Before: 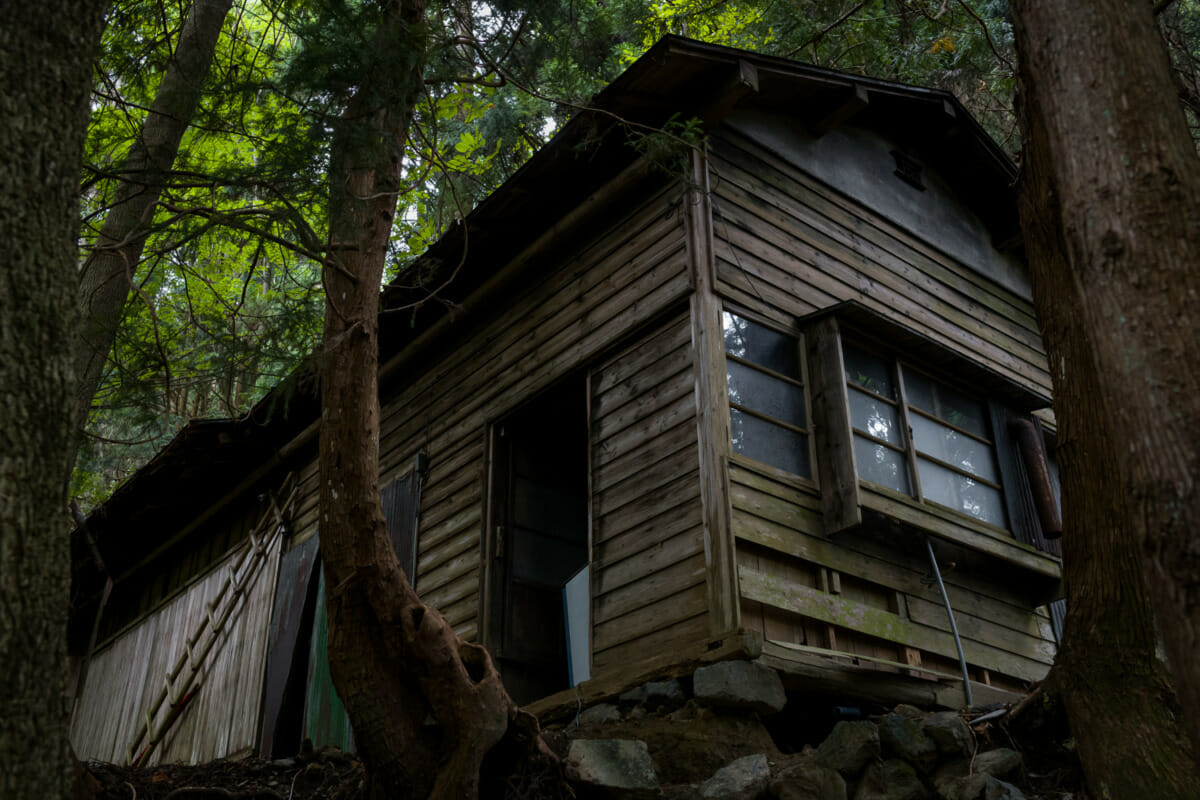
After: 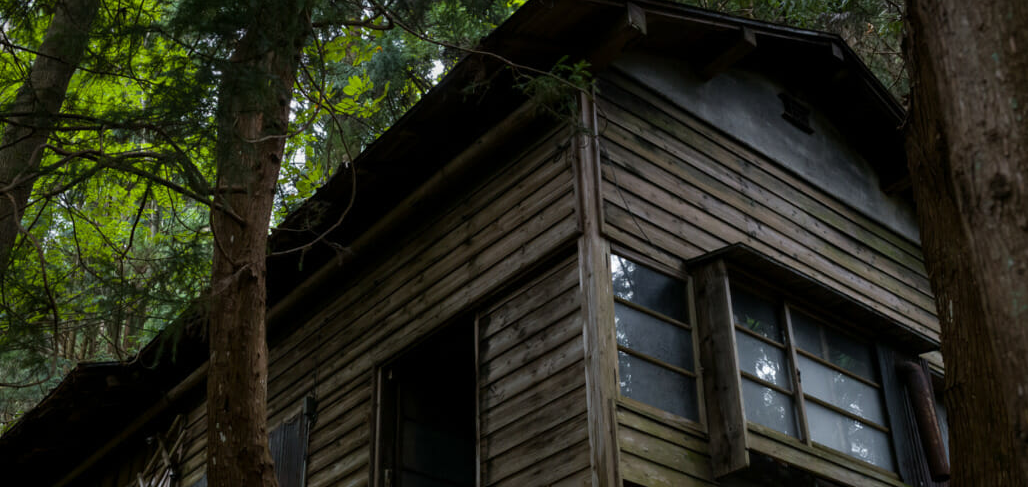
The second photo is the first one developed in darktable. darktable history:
crop and rotate: left 9.412%, top 7.193%, right 4.842%, bottom 31.912%
